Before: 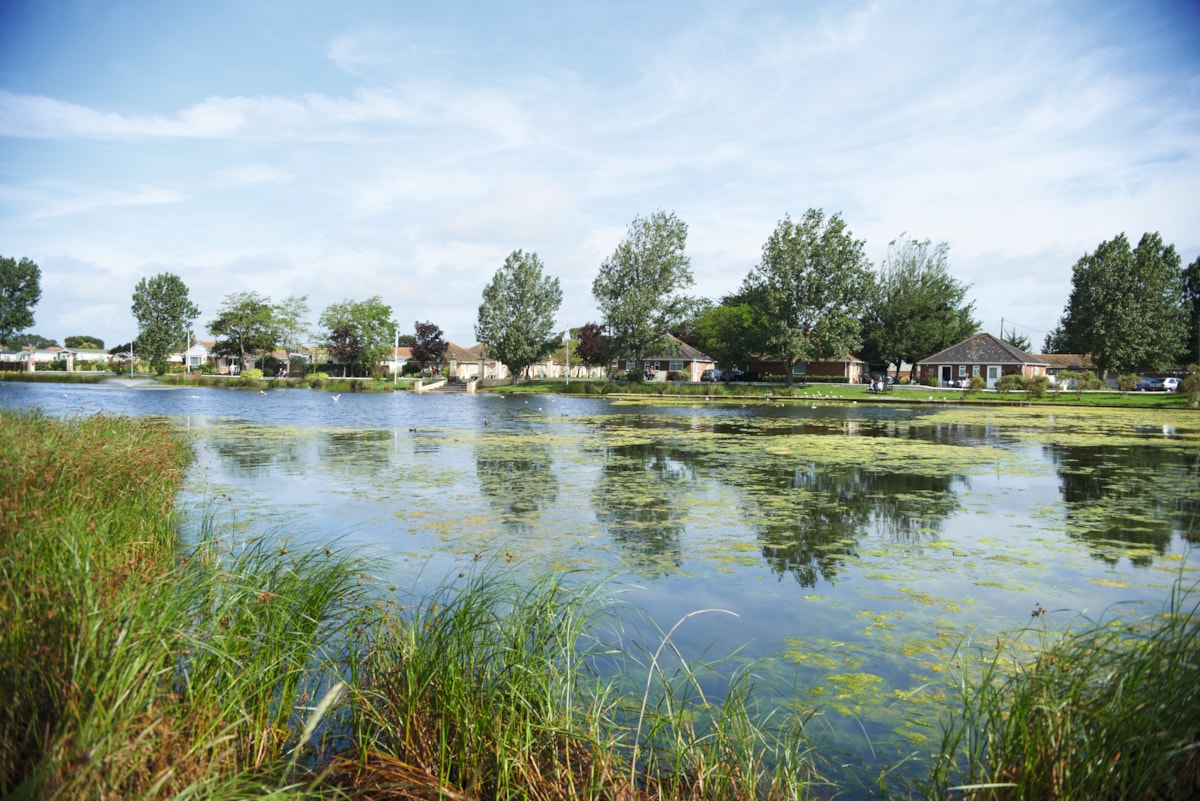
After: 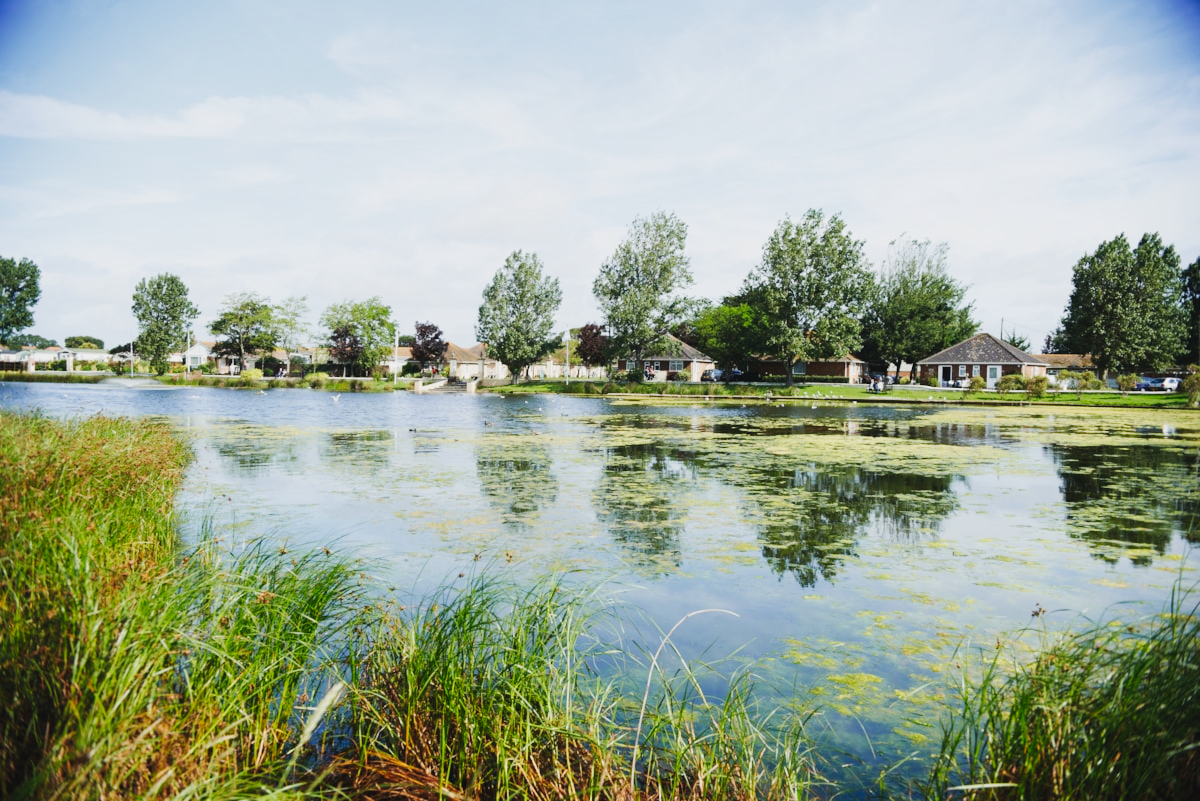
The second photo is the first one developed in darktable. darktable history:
tone curve: curves: ch0 [(0, 0.03) (0.113, 0.087) (0.207, 0.184) (0.515, 0.612) (0.712, 0.793) (1, 0.946)]; ch1 [(0, 0) (0.172, 0.123) (0.317, 0.279) (0.407, 0.401) (0.476, 0.482) (0.505, 0.499) (0.534, 0.534) (0.632, 0.645) (0.726, 0.745) (1, 1)]; ch2 [(0, 0) (0.411, 0.424) (0.476, 0.492) (0.521, 0.524) (0.541, 0.559) (0.65, 0.699) (1, 1)], preserve colors none
